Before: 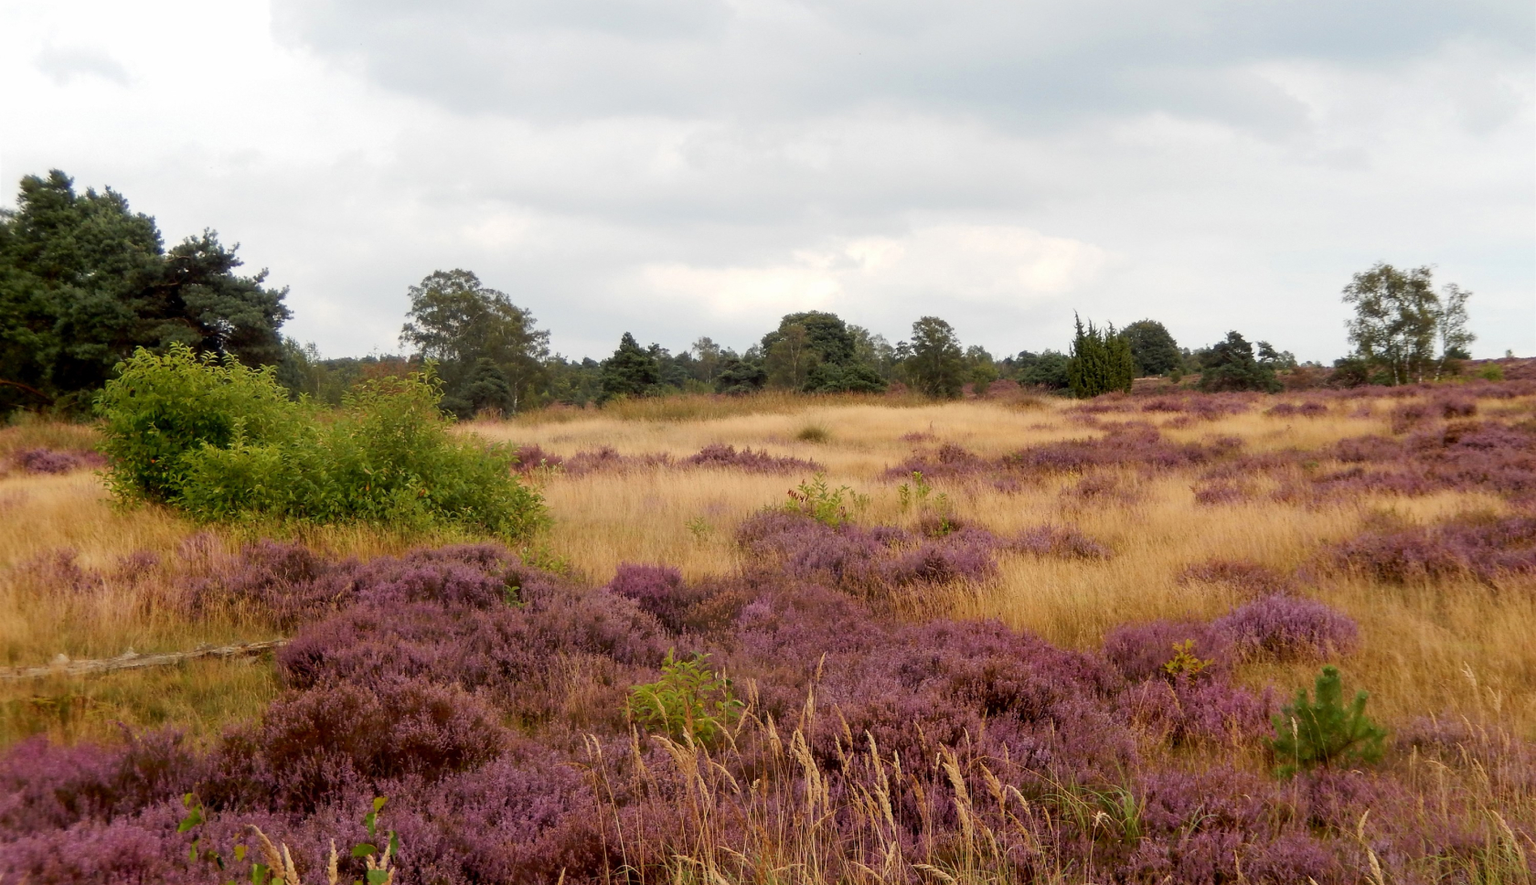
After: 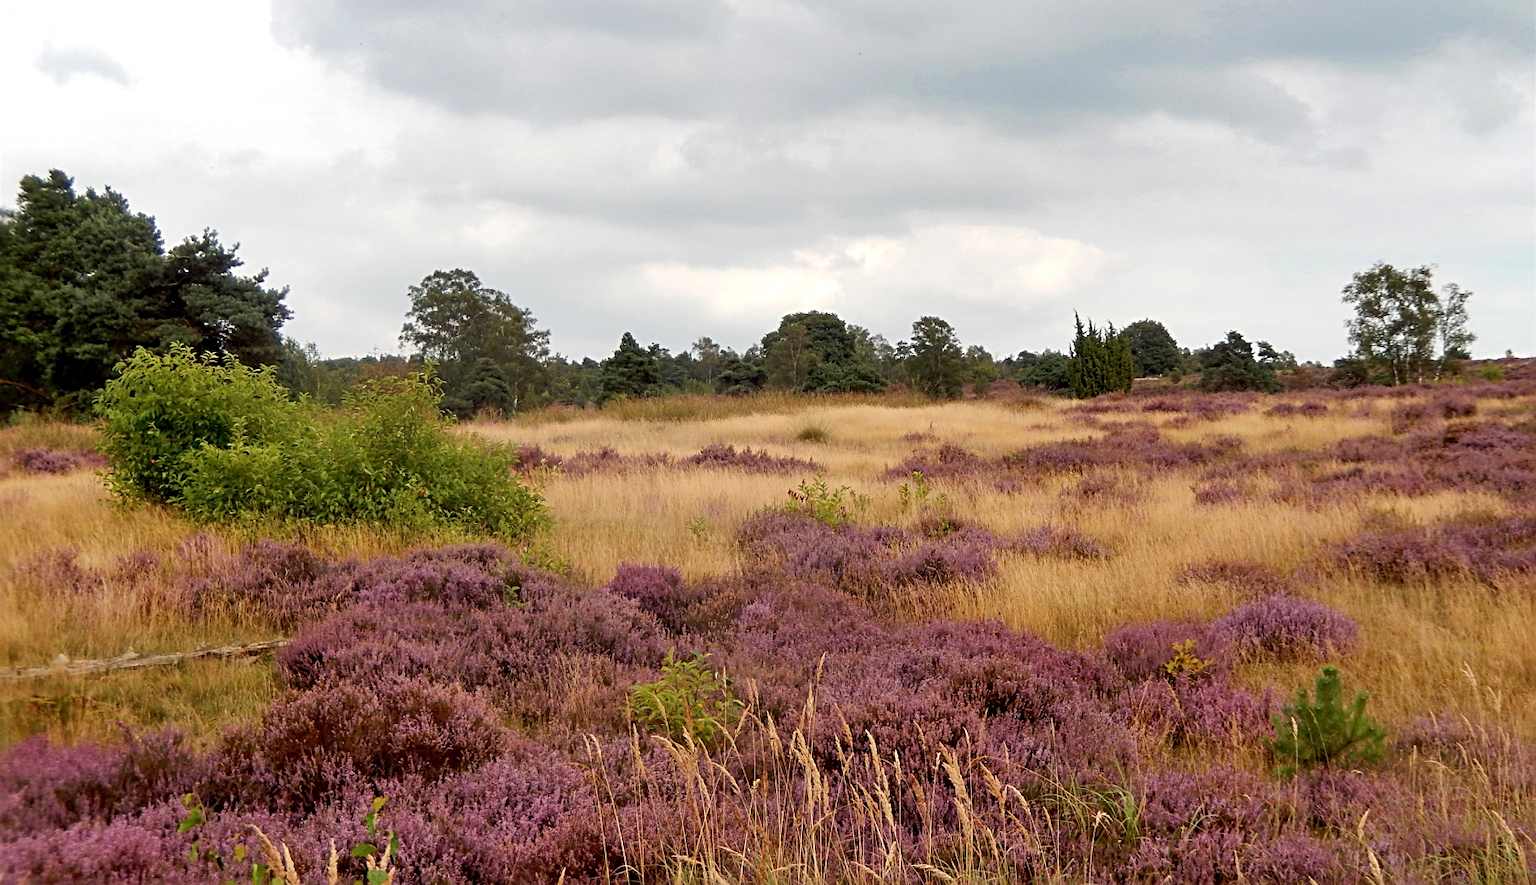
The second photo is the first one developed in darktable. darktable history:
shadows and highlights: white point adjustment 1.05, soften with gaussian
sharpen: radius 3.098
